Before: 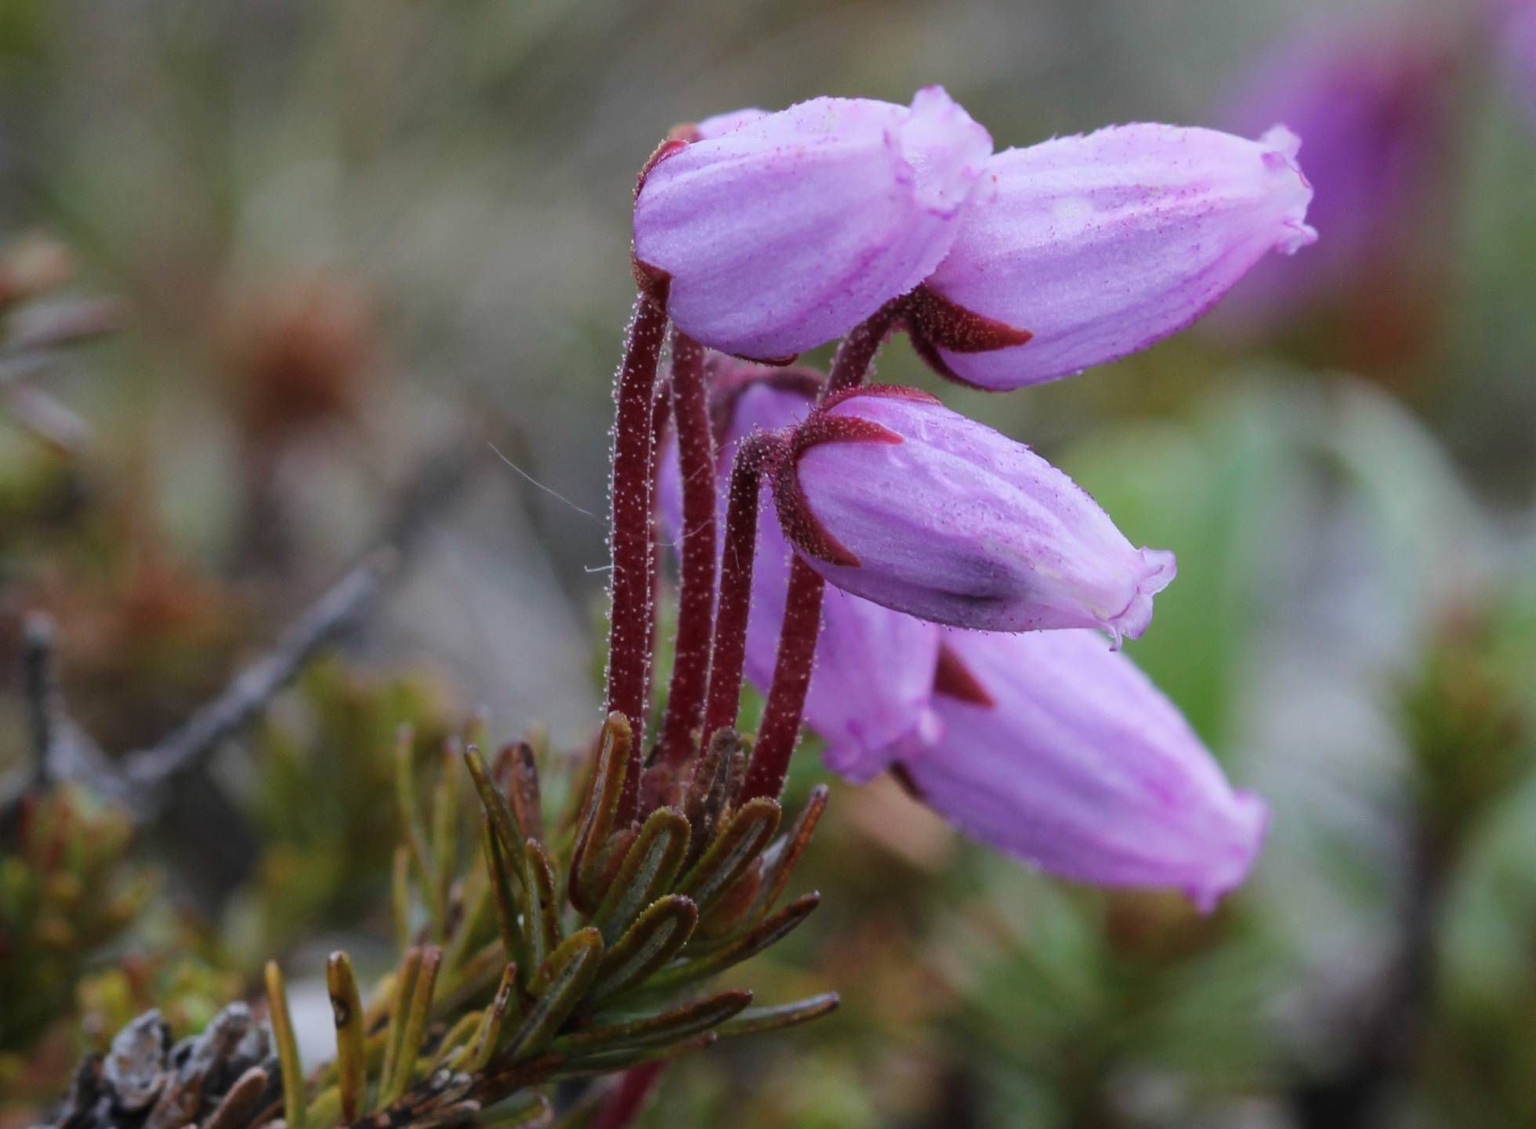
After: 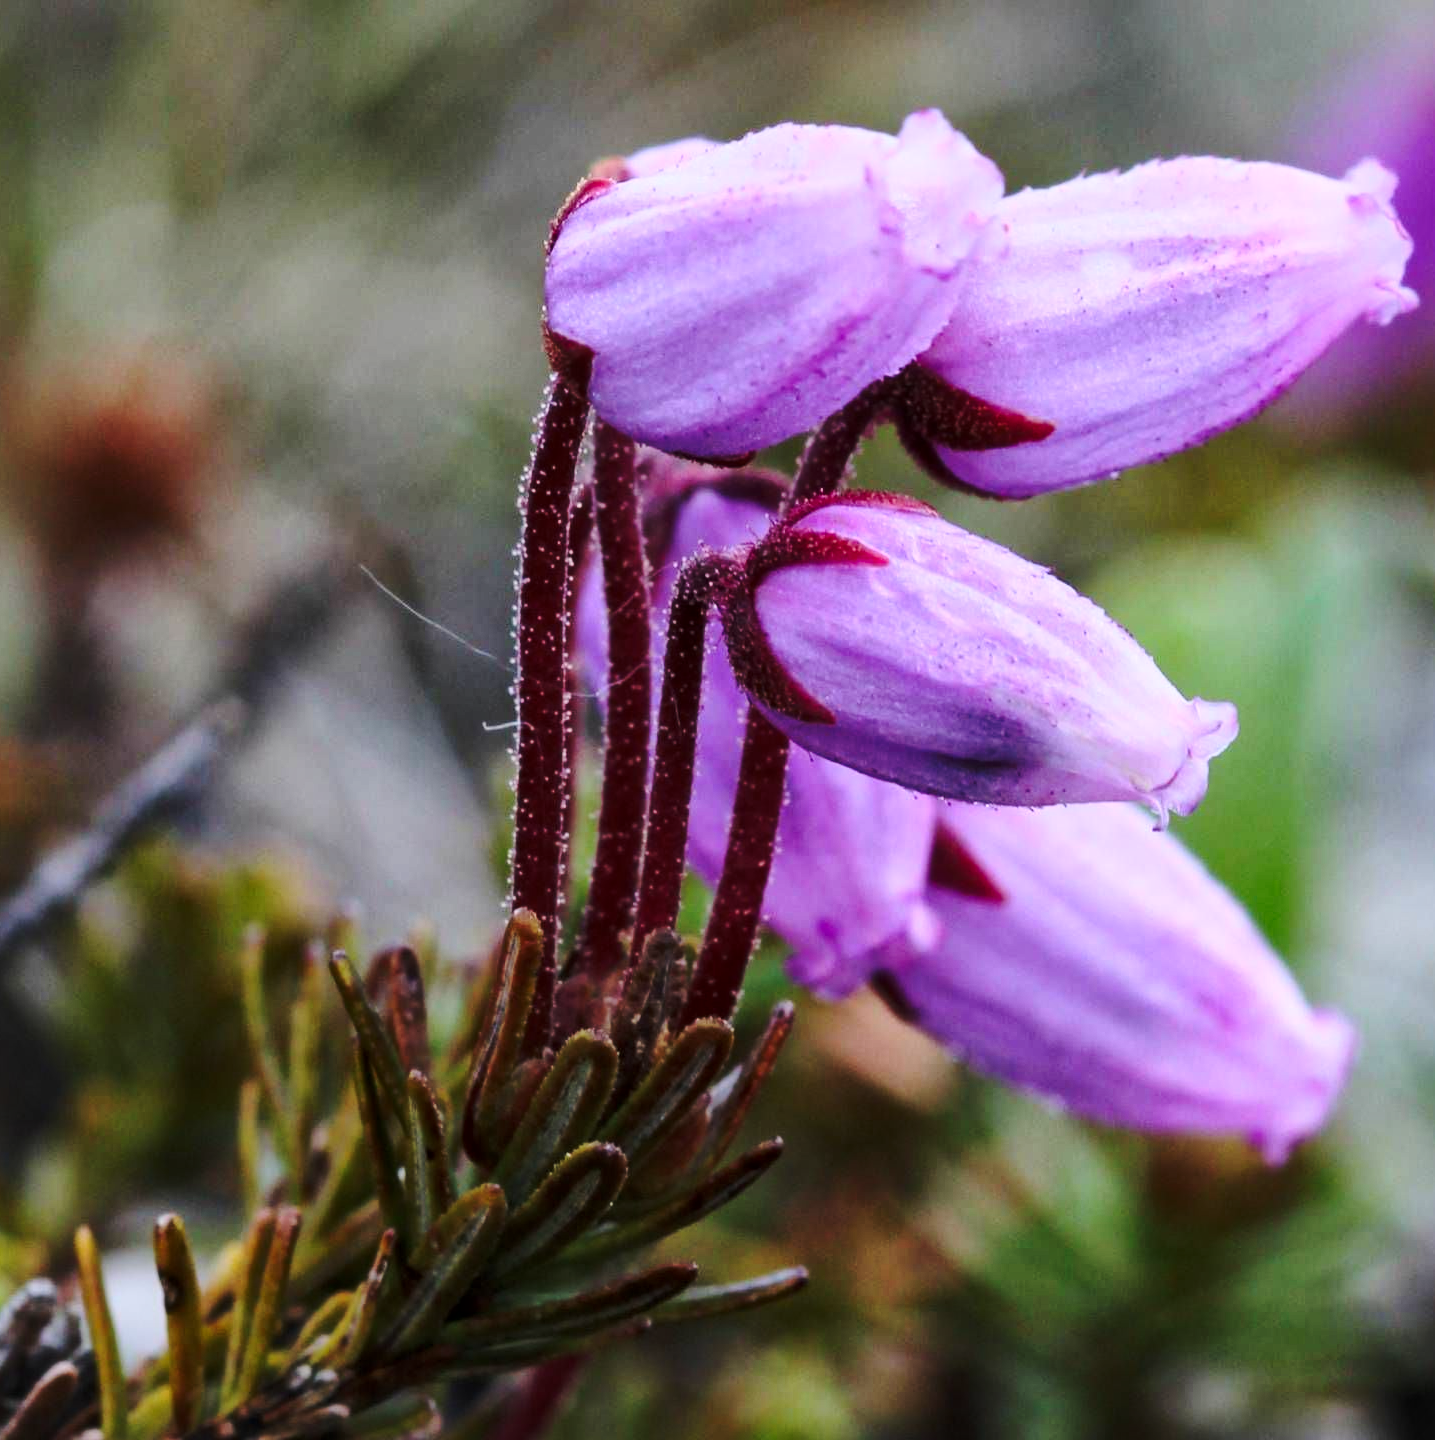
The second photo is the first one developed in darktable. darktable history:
crop: left 13.443%, right 13.31%
contrast brightness saturation: contrast 0.2, brightness 0.15, saturation 0.14
base curve: curves: ch0 [(0, 0) (0.073, 0.04) (0.157, 0.139) (0.492, 0.492) (0.758, 0.758) (1, 1)], preserve colors none
local contrast: mode bilateral grid, contrast 20, coarseness 50, detail 140%, midtone range 0.2
